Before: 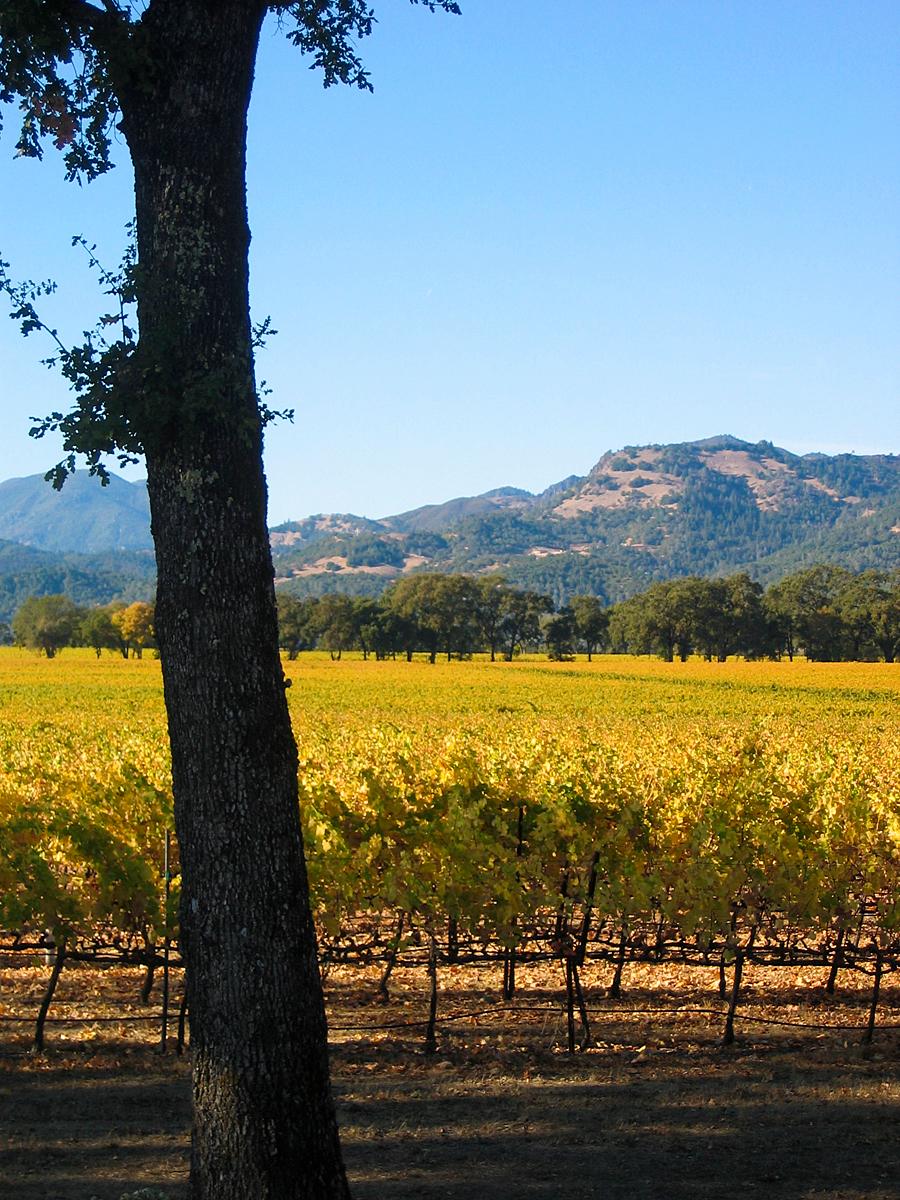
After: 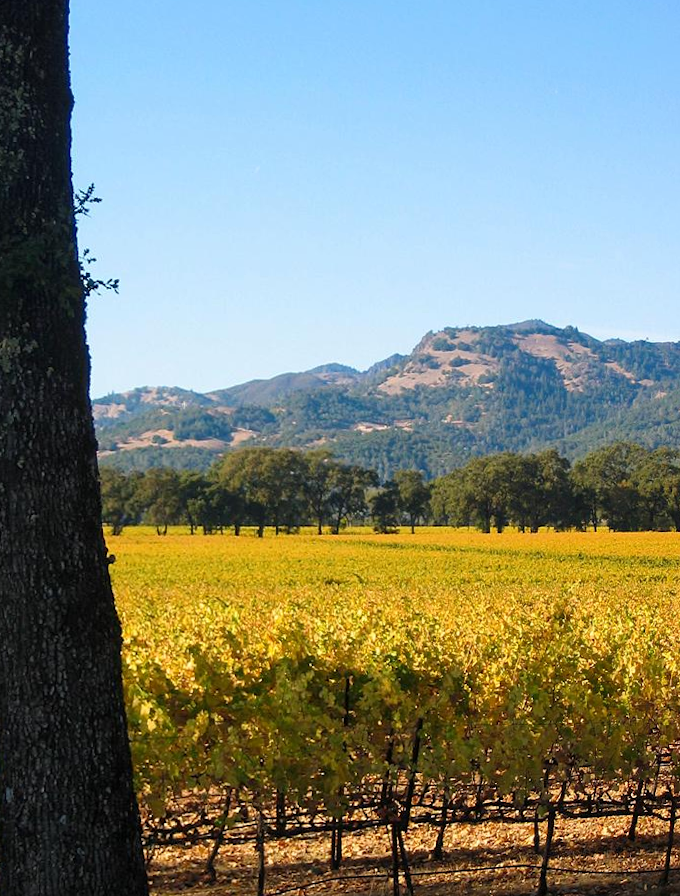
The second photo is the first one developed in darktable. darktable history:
rotate and perspective: rotation -0.013°, lens shift (vertical) -0.027, lens shift (horizontal) 0.178, crop left 0.016, crop right 0.989, crop top 0.082, crop bottom 0.918
crop: left 23.095%, top 5.827%, bottom 11.854%
